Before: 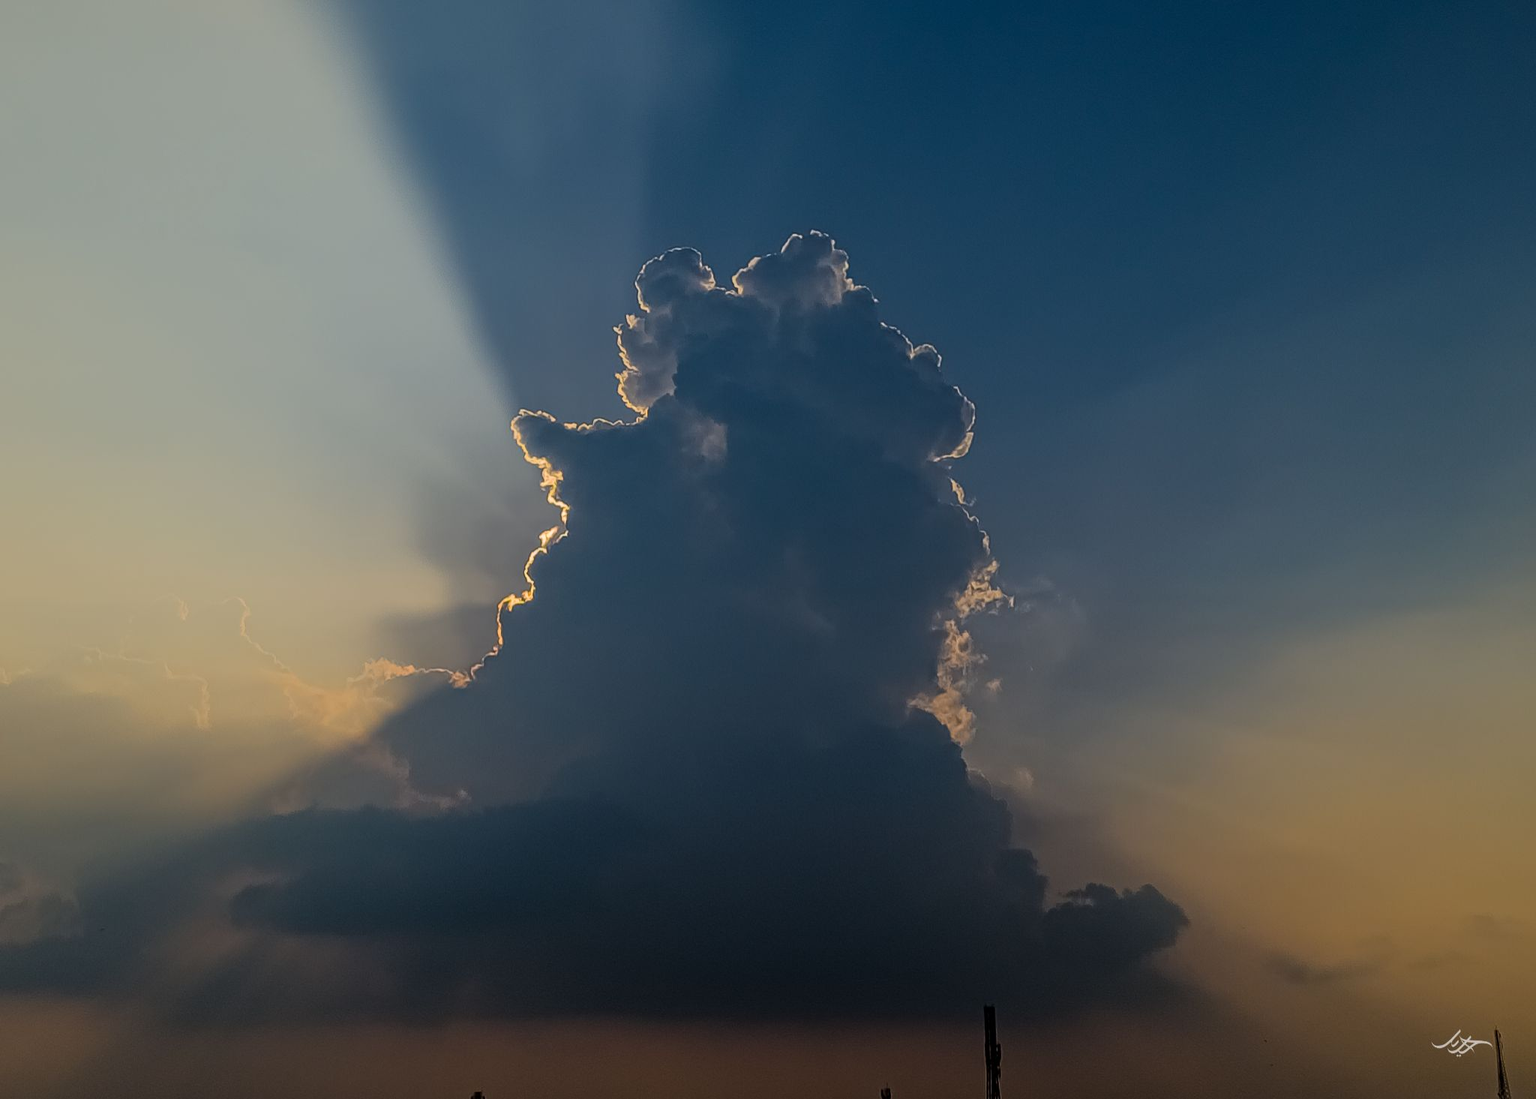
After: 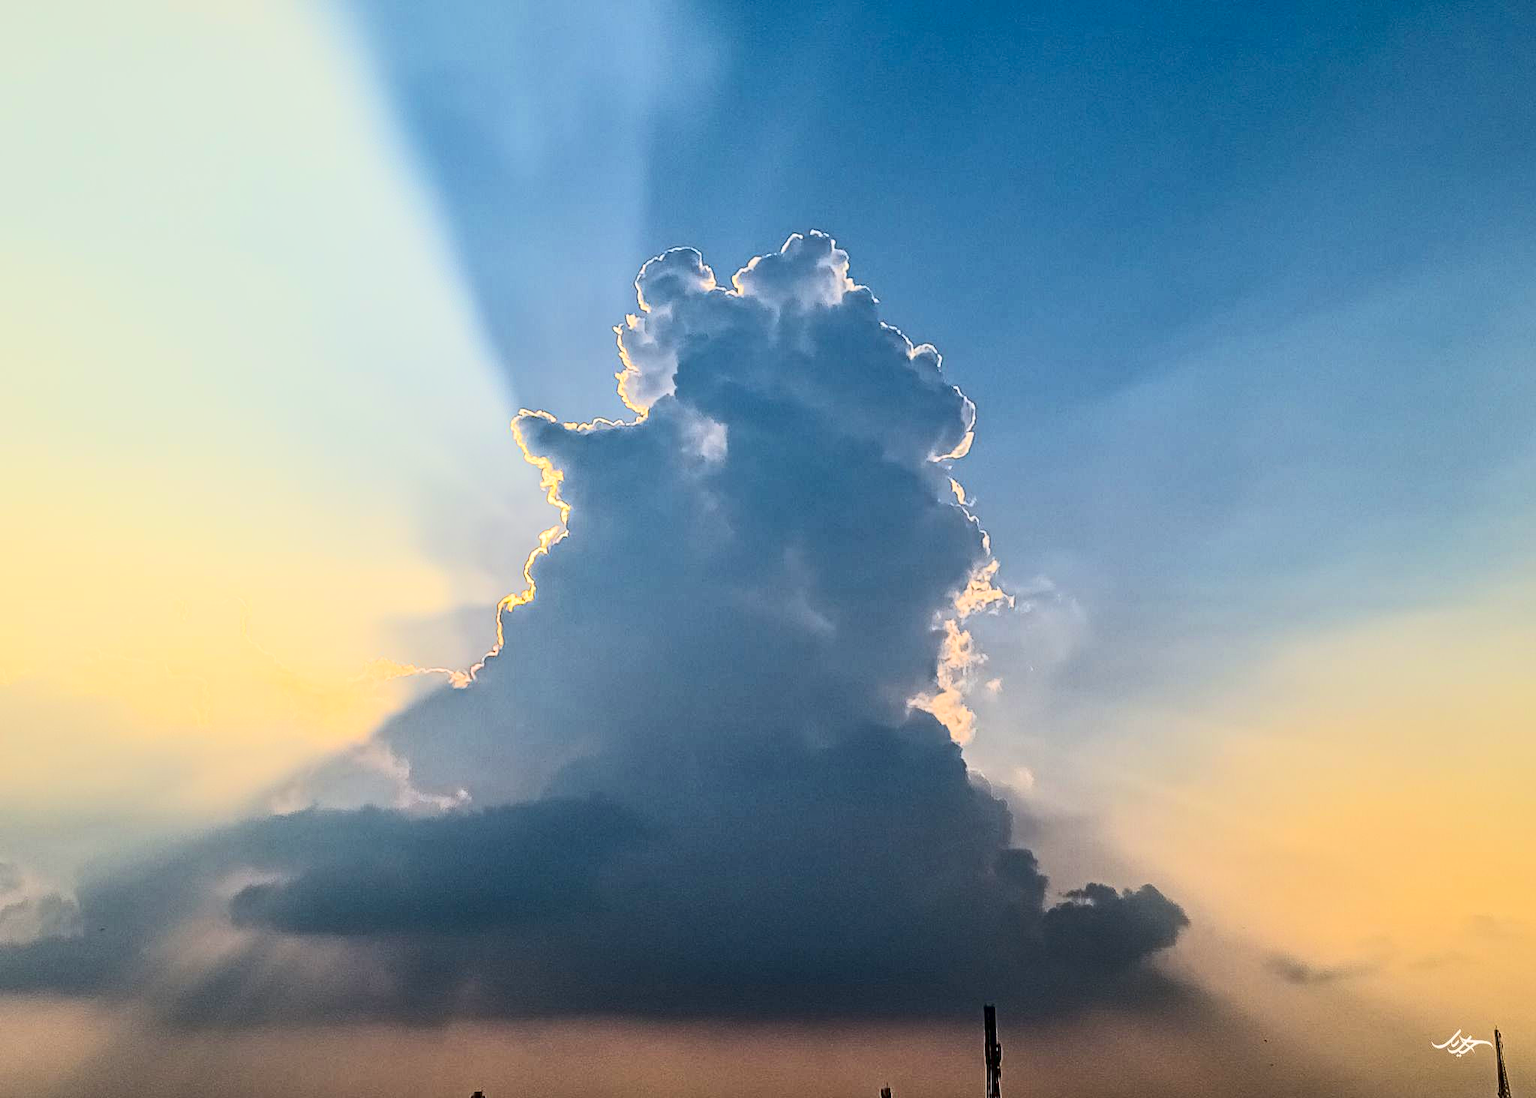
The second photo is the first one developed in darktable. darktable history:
shadows and highlights: shadows 60.69, soften with gaussian
contrast brightness saturation: contrast 0.285
tone equalizer: -8 EV 1.98 EV, -7 EV 1.97 EV, -6 EV 1.99 EV, -5 EV 1.97 EV, -4 EV 1.98 EV, -3 EV 1.47 EV, -2 EV 0.985 EV, -1 EV 0.488 EV, edges refinement/feathering 500, mask exposure compensation -1.57 EV, preserve details no
